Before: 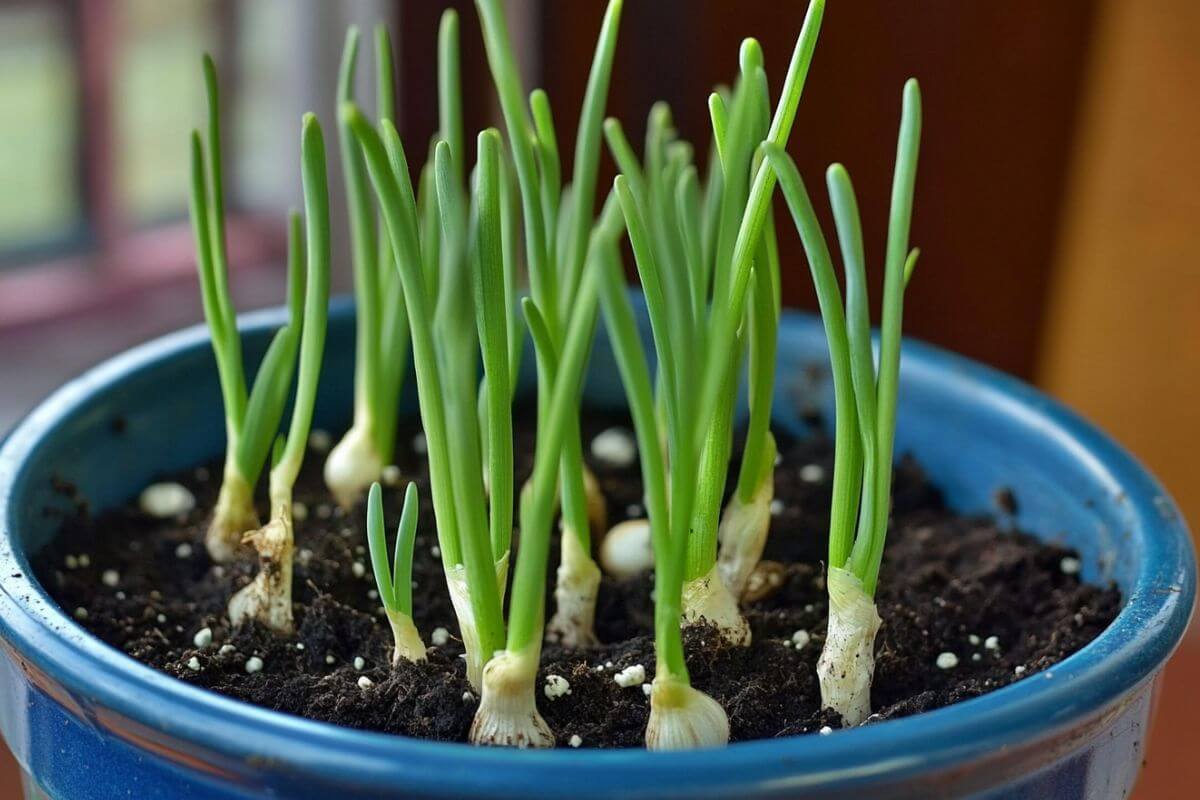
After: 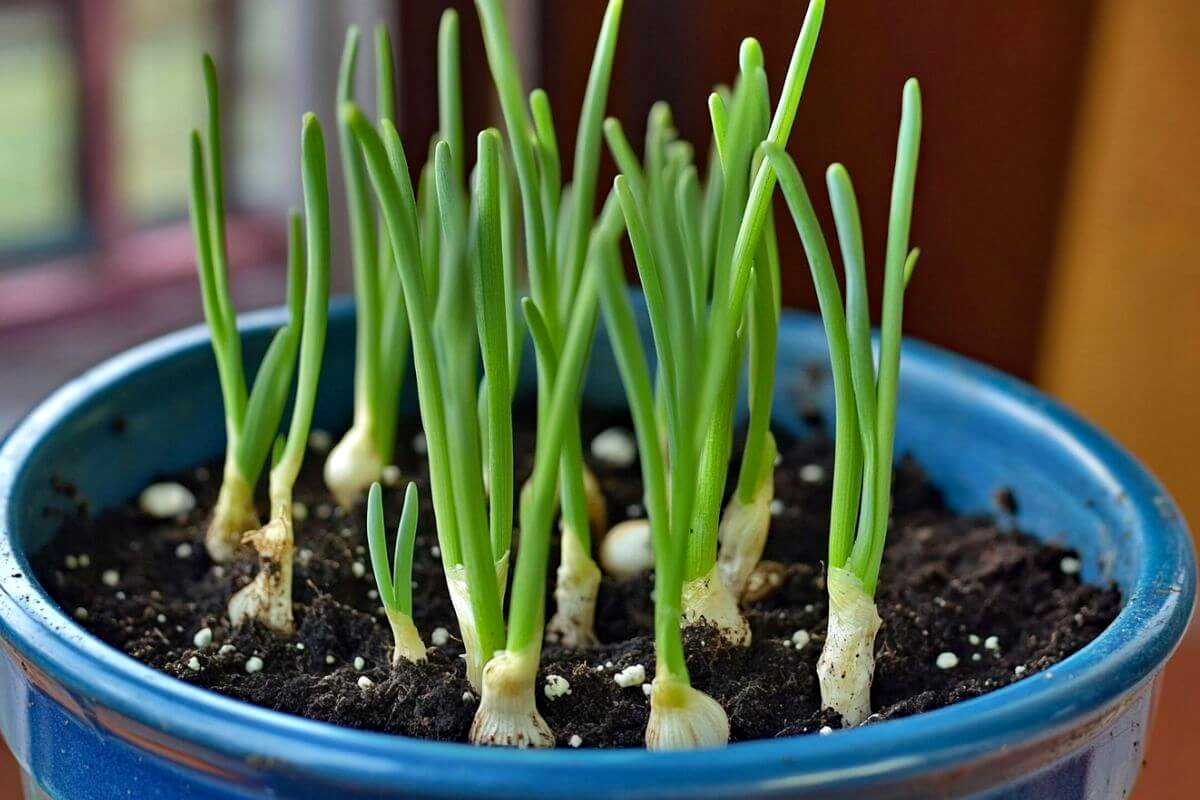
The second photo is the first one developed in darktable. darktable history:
haze removal: compatibility mode true, adaptive false
exposure: compensate highlight preservation false
shadows and highlights: low approximation 0.01, soften with gaussian
